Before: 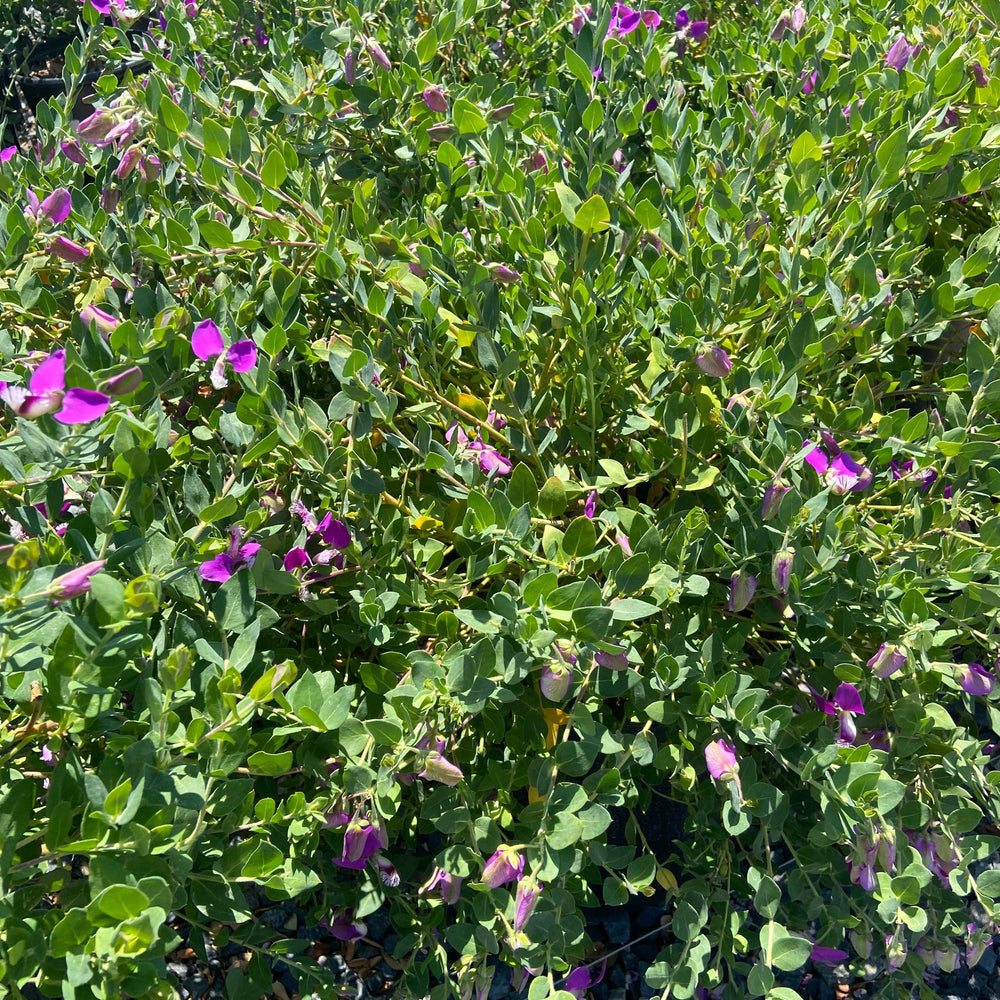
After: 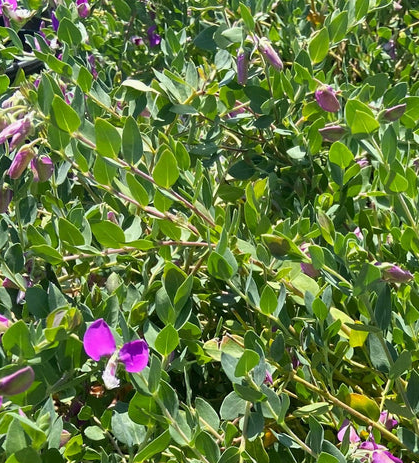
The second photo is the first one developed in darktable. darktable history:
exposure: exposure -0.048 EV, compensate highlight preservation false
crop and rotate: left 10.817%, top 0.062%, right 47.194%, bottom 53.626%
